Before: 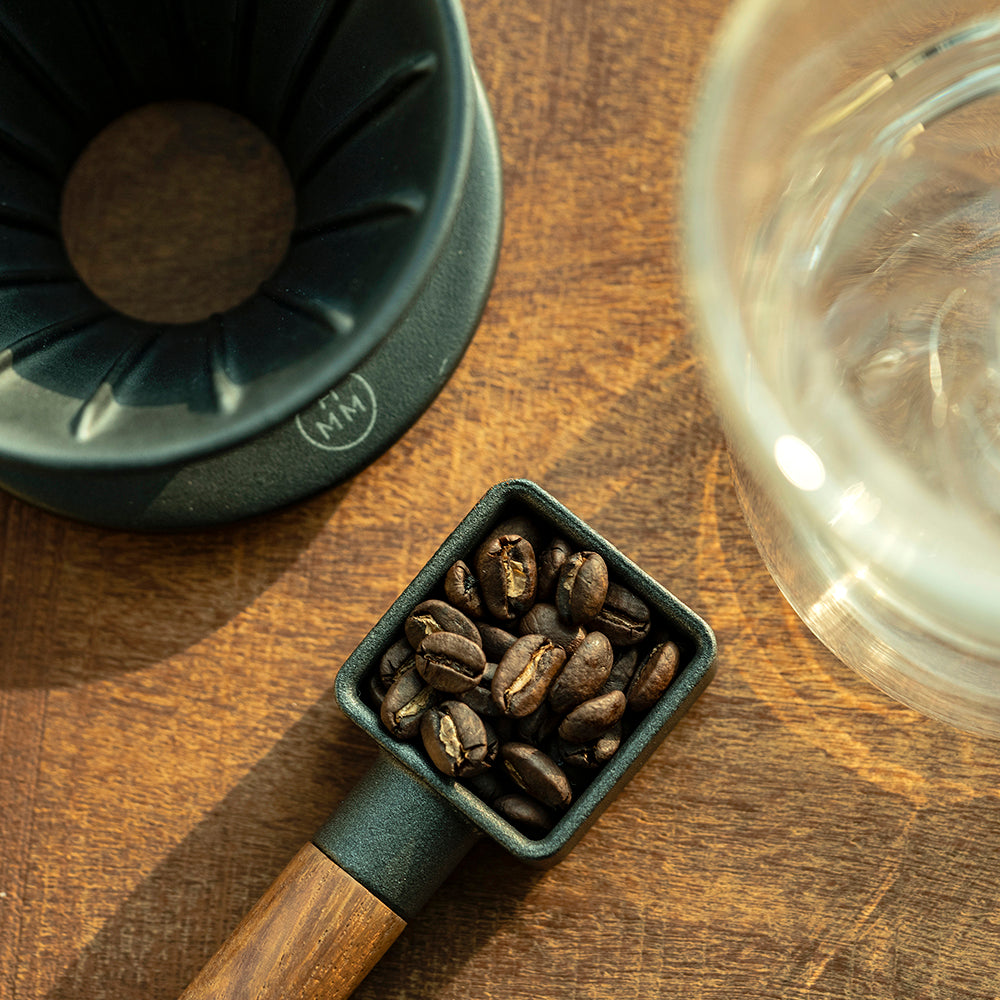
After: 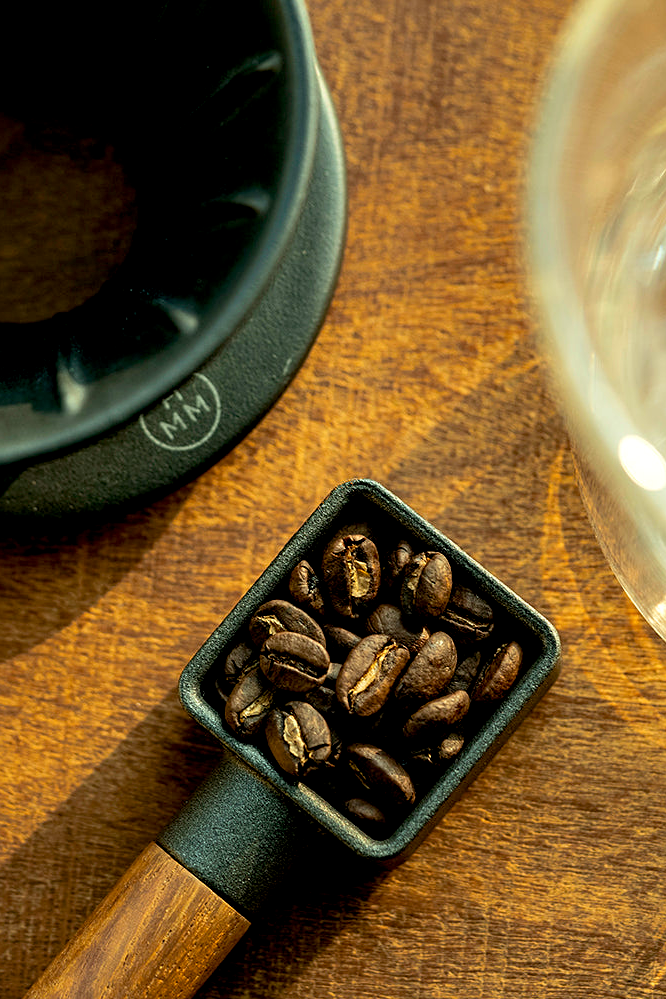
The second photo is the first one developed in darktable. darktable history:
sharpen: amount 0.209
crop and rotate: left 15.612%, right 17.734%
exposure: black level correction 0.01, exposure 0.007 EV, compensate exposure bias true, compensate highlight preservation false
color balance rgb: power › luminance -3.974%, power › chroma 0.549%, power › hue 42.96°, linear chroma grading › global chroma 14.567%, perceptual saturation grading › global saturation 0.249%, global vibrance 8.545%
